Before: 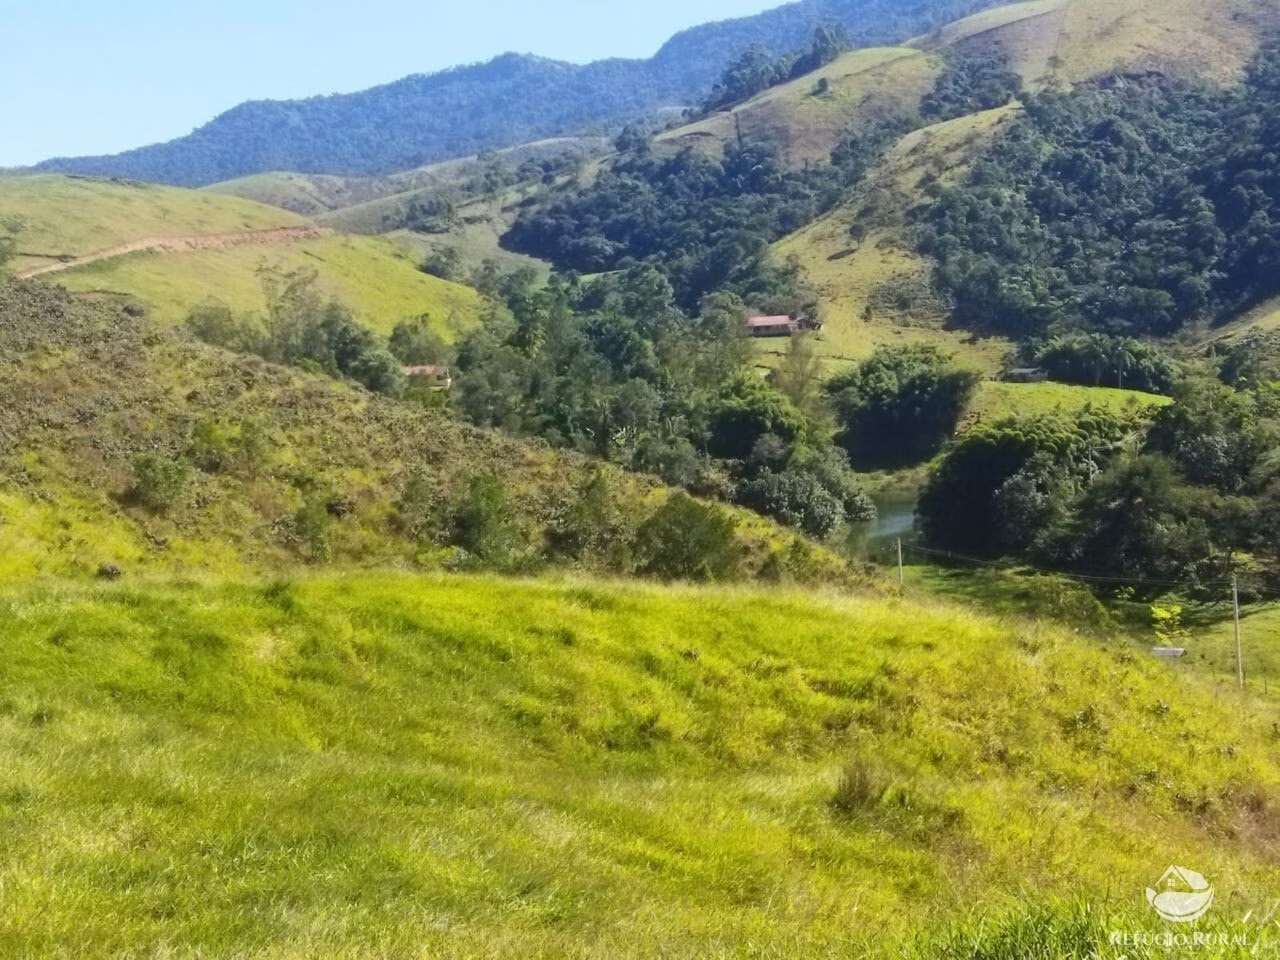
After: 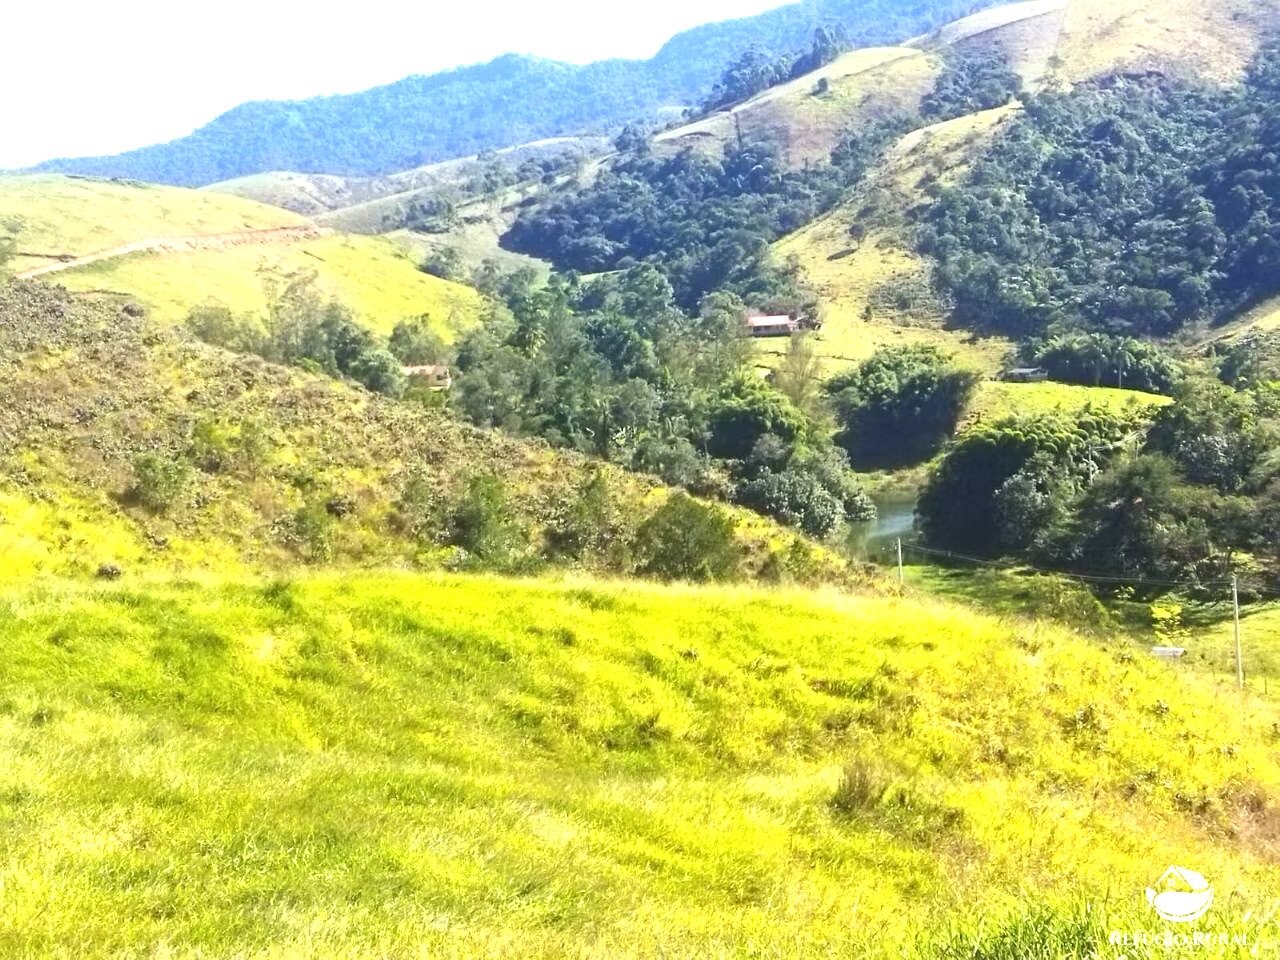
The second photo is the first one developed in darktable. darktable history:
exposure: exposure 1.138 EV, compensate highlight preservation false
sharpen: amount 0.205
